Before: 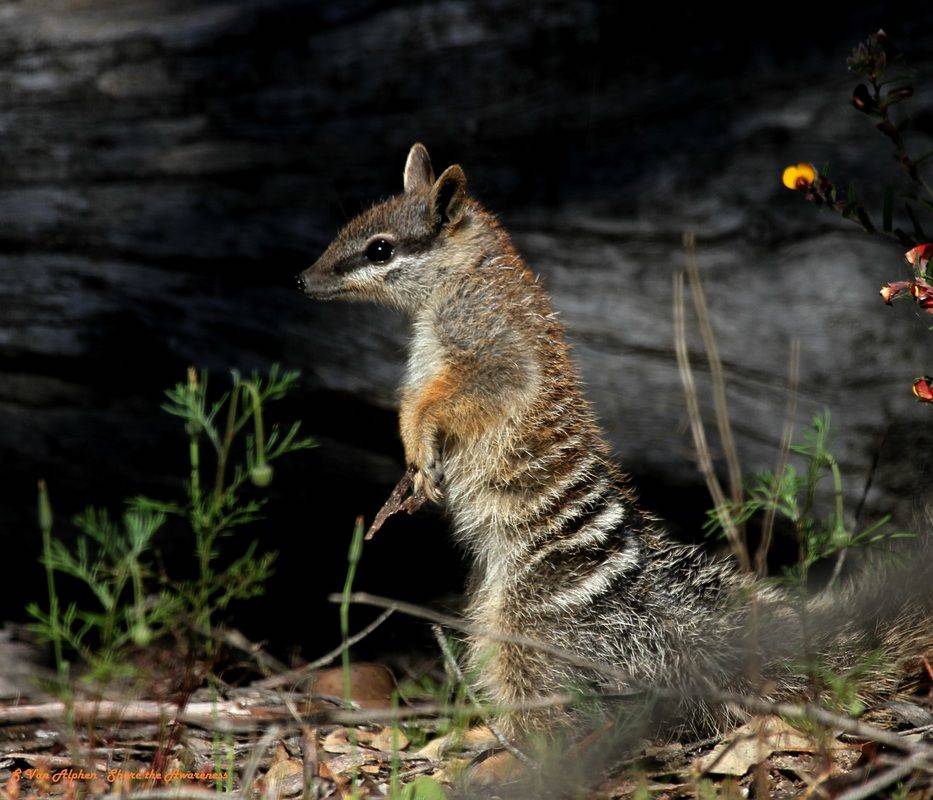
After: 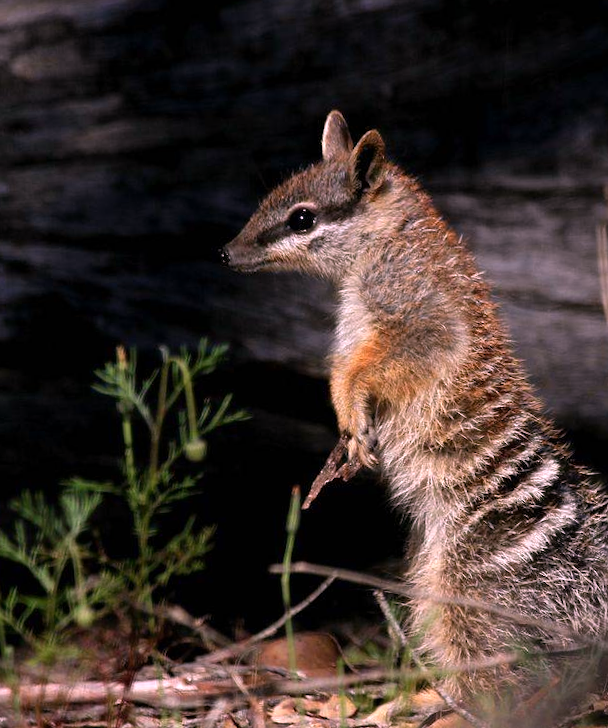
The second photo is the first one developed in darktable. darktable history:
exposure: exposure -0.041 EV, compensate highlight preservation false
crop and rotate: left 6.617%, right 26.717%
white balance: red 1.188, blue 1.11
rotate and perspective: rotation -3°, crop left 0.031, crop right 0.968, crop top 0.07, crop bottom 0.93
